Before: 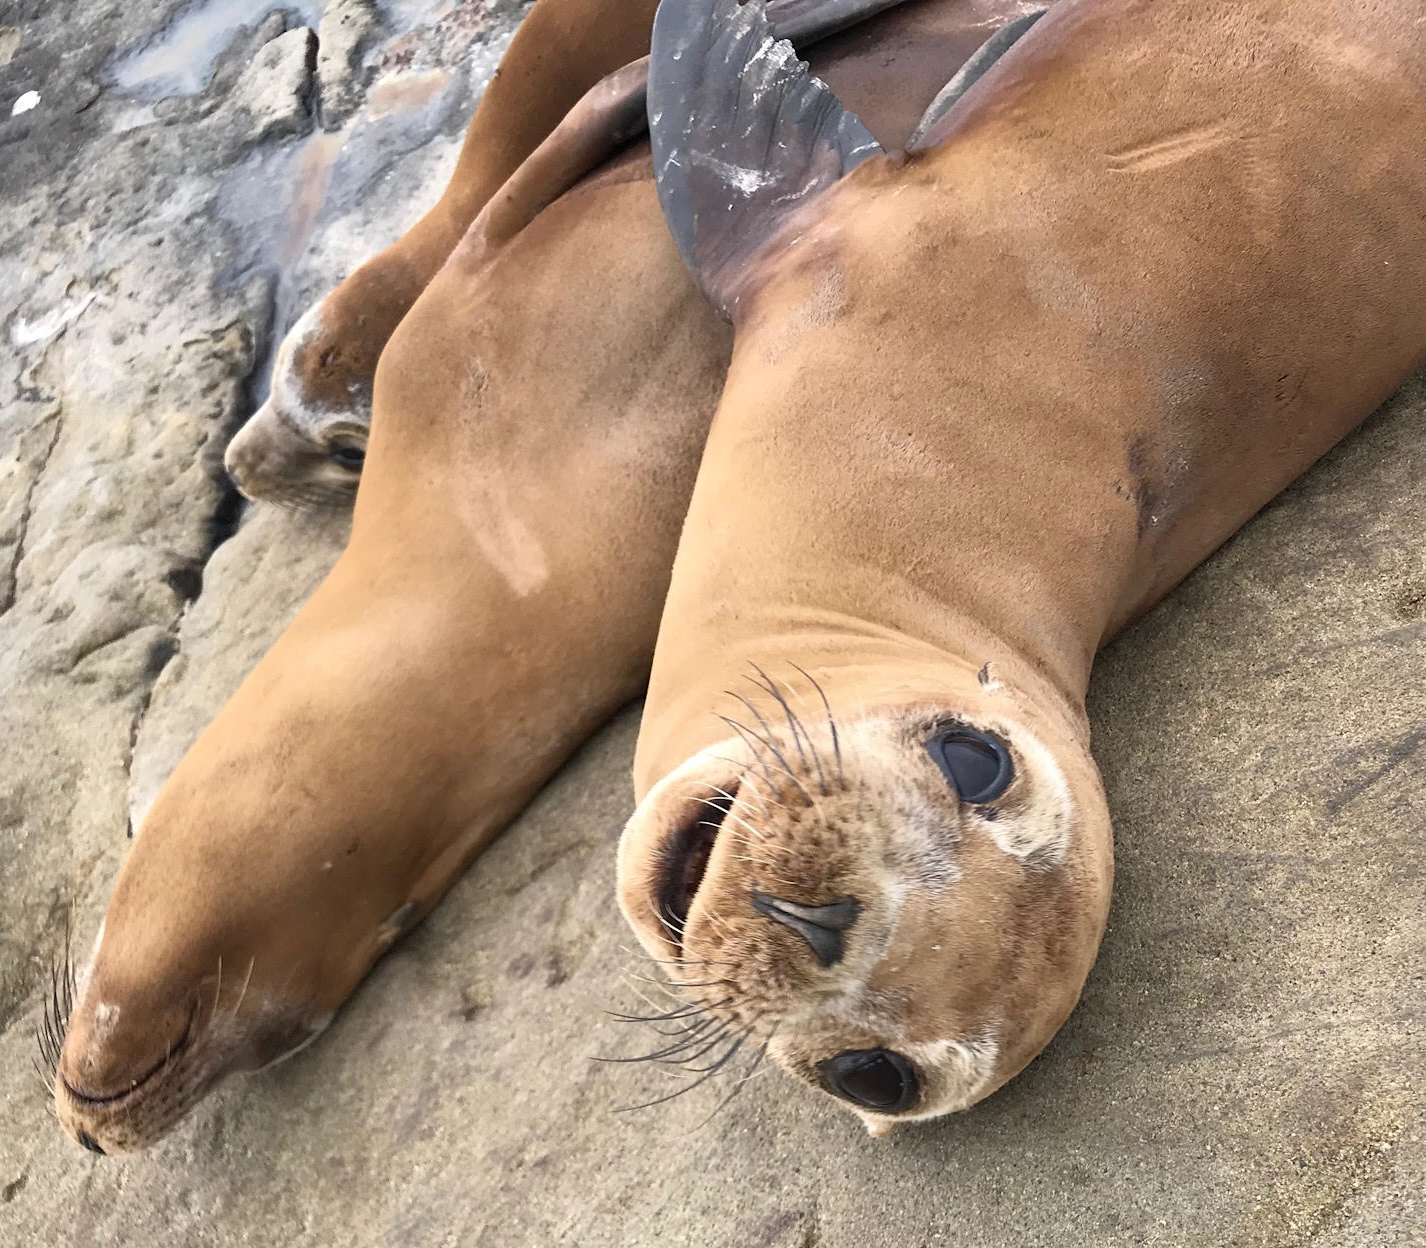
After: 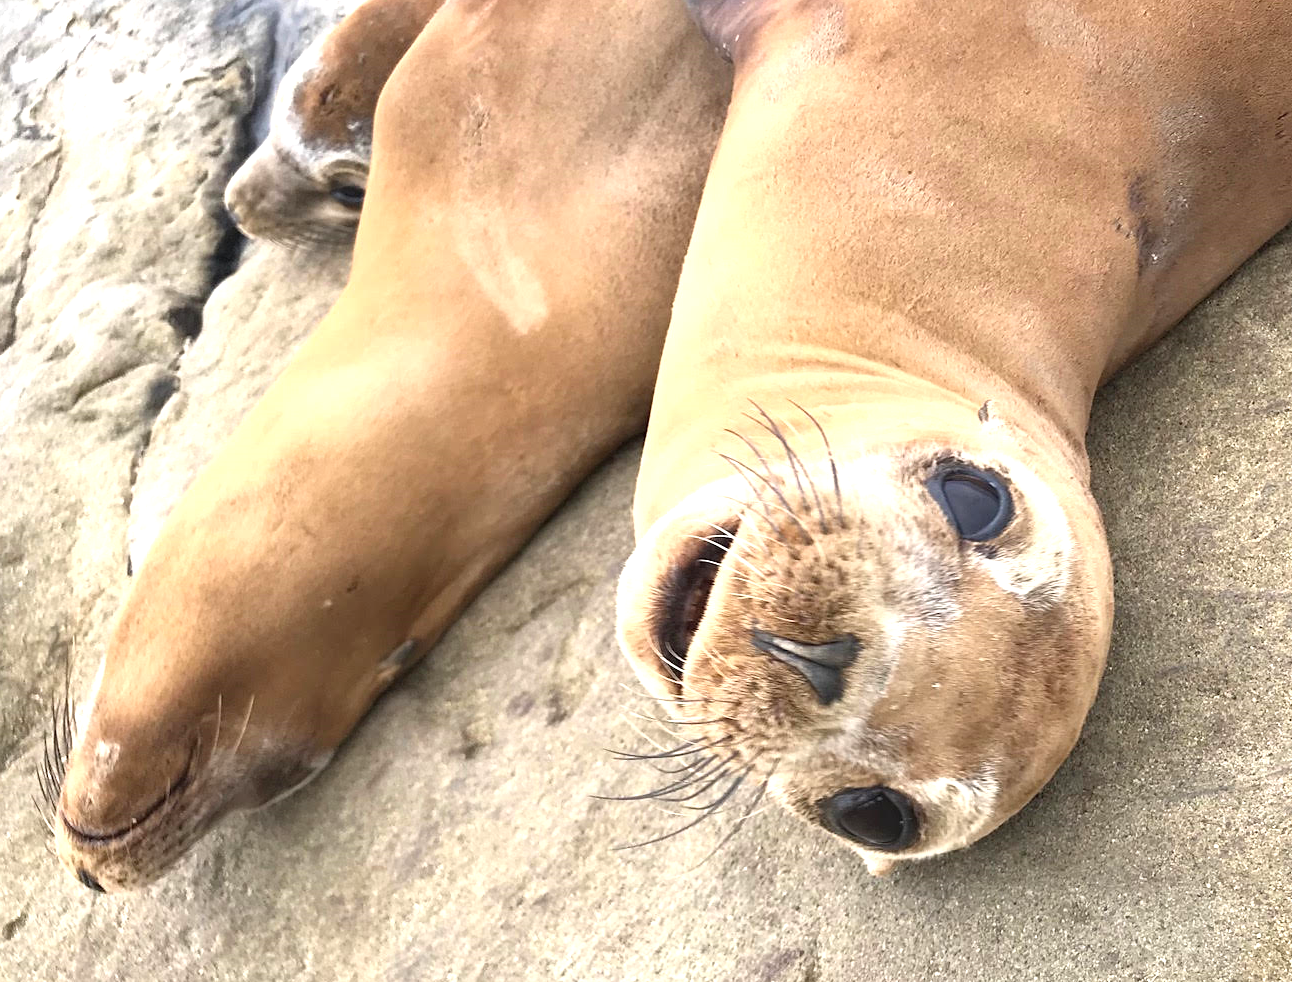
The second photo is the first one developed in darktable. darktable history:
exposure: black level correction 0, exposure 0.703 EV, compensate exposure bias true, compensate highlight preservation false
crop: top 21.001%, right 9.37%, bottom 0.297%
